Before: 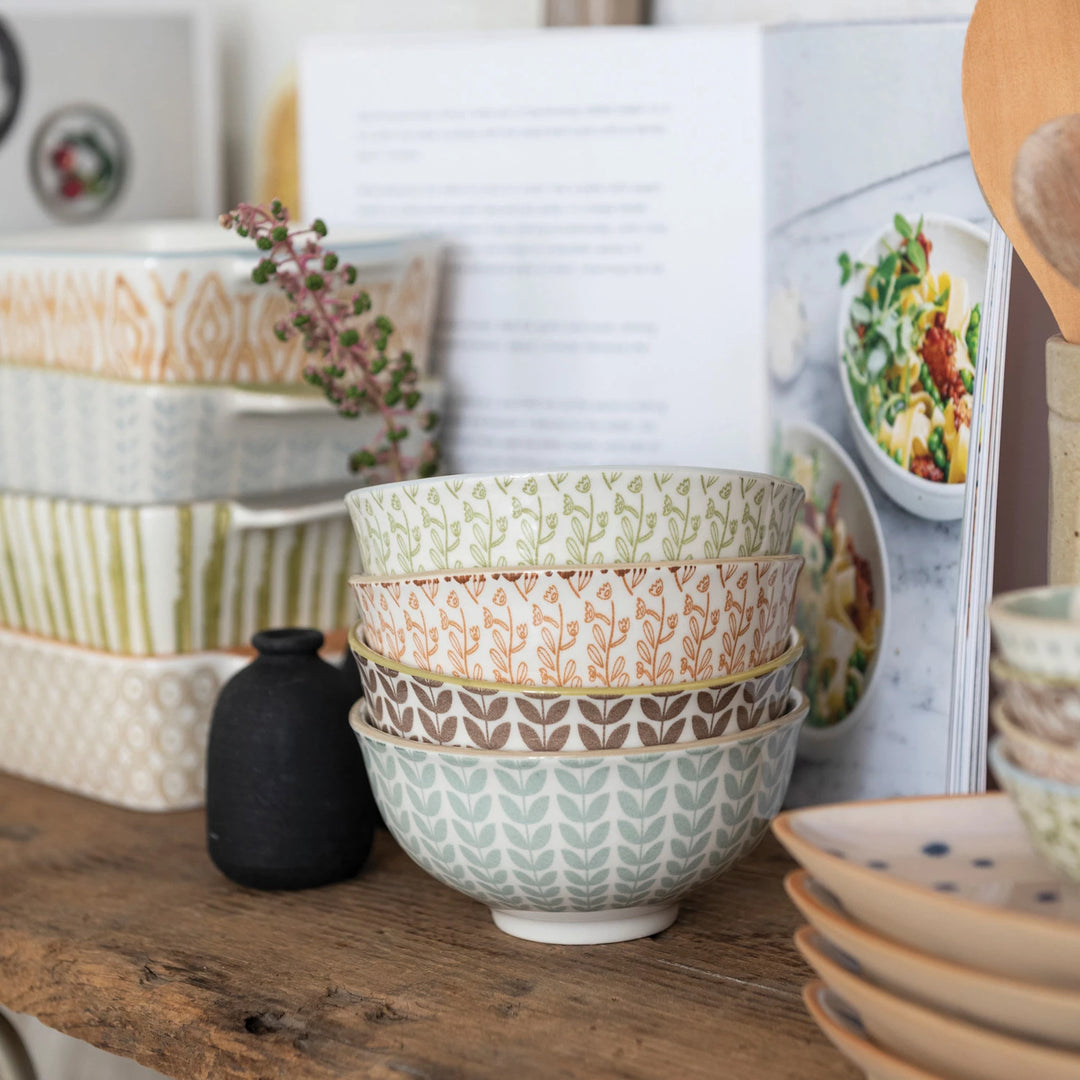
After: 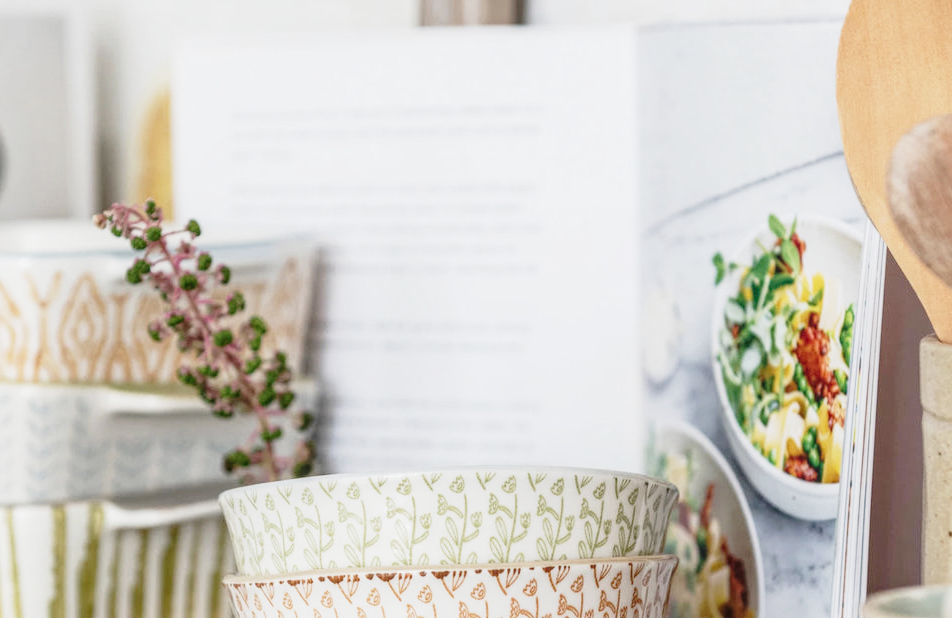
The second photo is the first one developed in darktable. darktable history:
local contrast: highlights 0%, shadows 0%, detail 133%
crop and rotate: left 11.812%, bottom 42.776%
base curve: curves: ch0 [(0, 0) (0.028, 0.03) (0.121, 0.232) (0.46, 0.748) (0.859, 0.968) (1, 1)], preserve colors none
contrast brightness saturation: contrast -0.08, brightness -0.04, saturation -0.11
